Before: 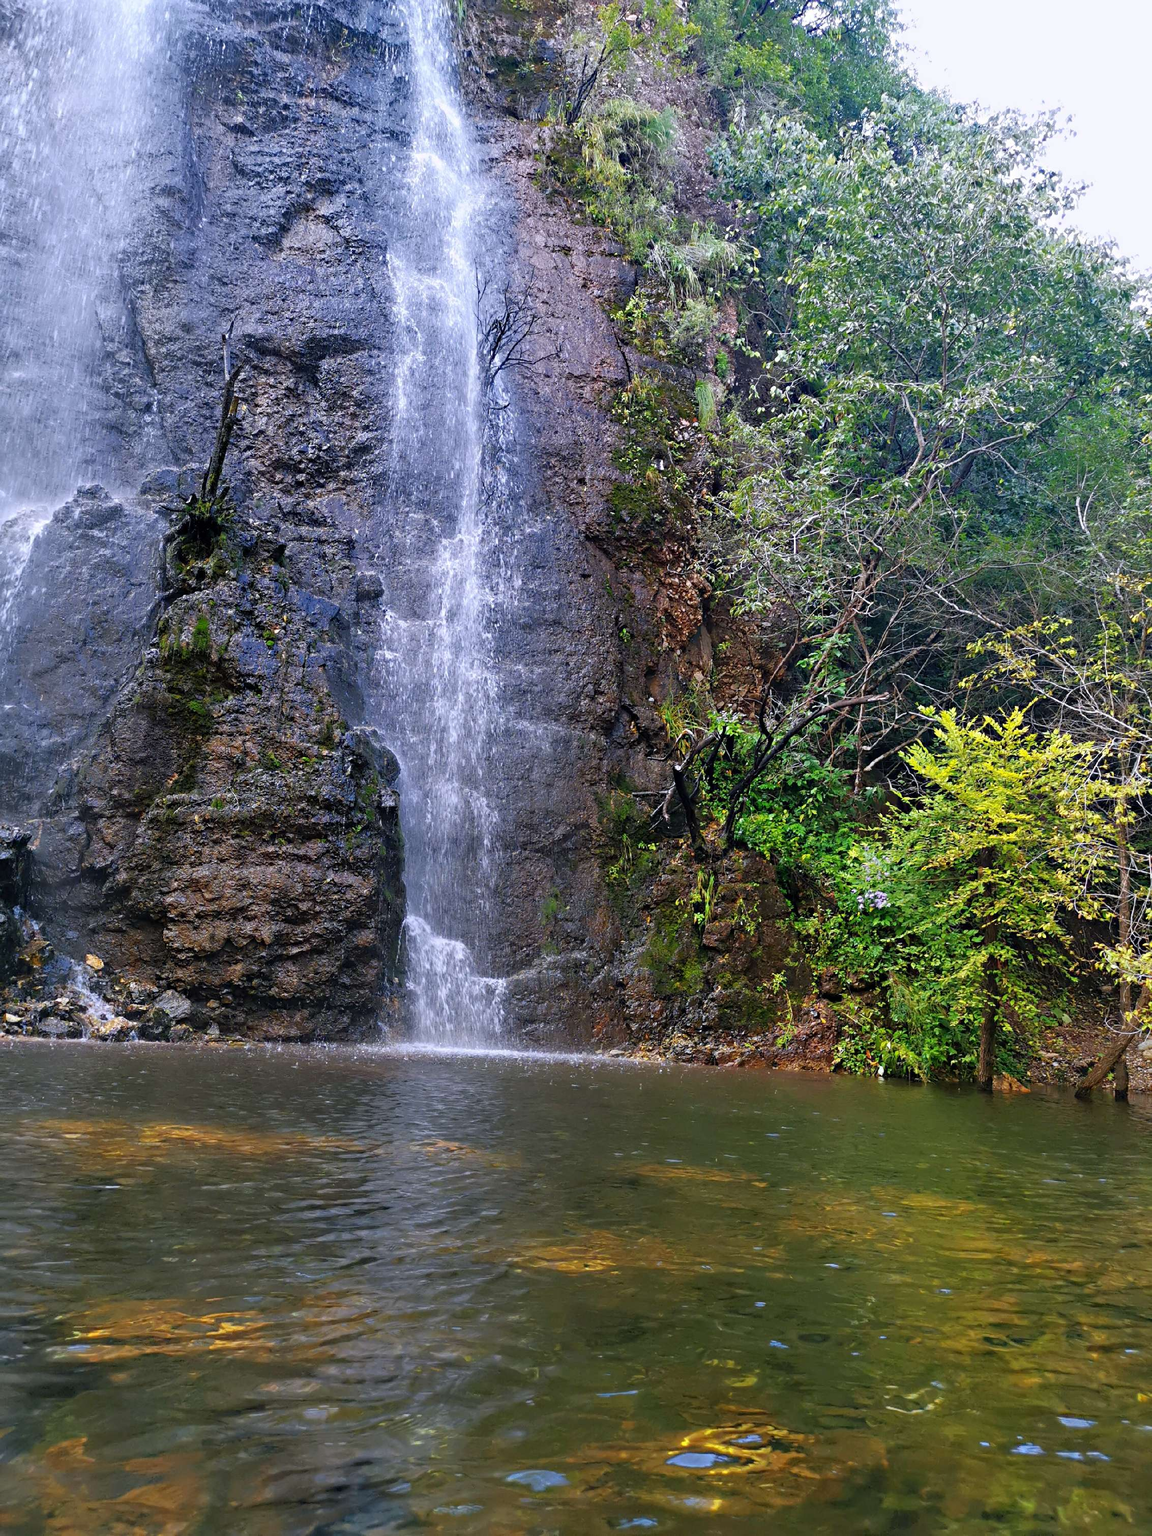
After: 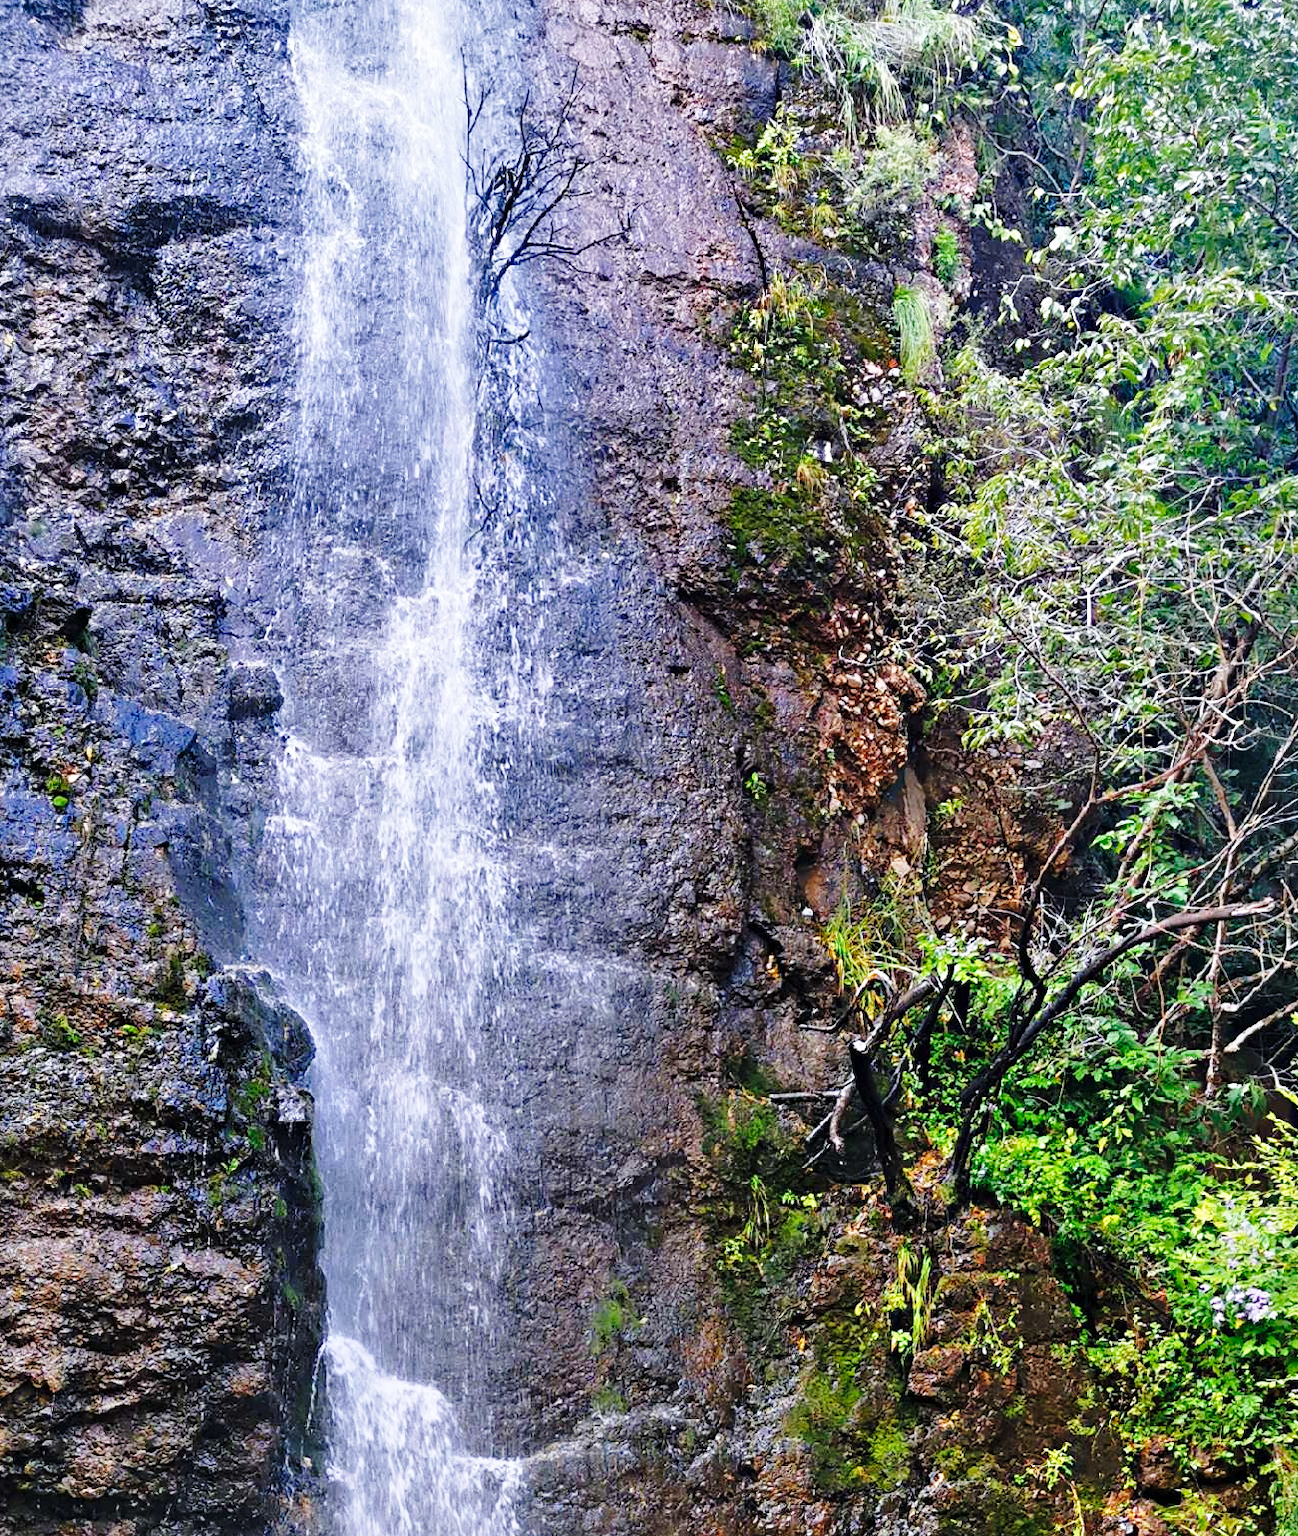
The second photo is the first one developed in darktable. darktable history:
crop: left 20.807%, top 15.283%, right 21.624%, bottom 33.669%
shadows and highlights: shadows 52.43, soften with gaussian
base curve: curves: ch0 [(0, 0) (0.028, 0.03) (0.121, 0.232) (0.46, 0.748) (0.859, 0.968) (1, 1)], preserve colors none
